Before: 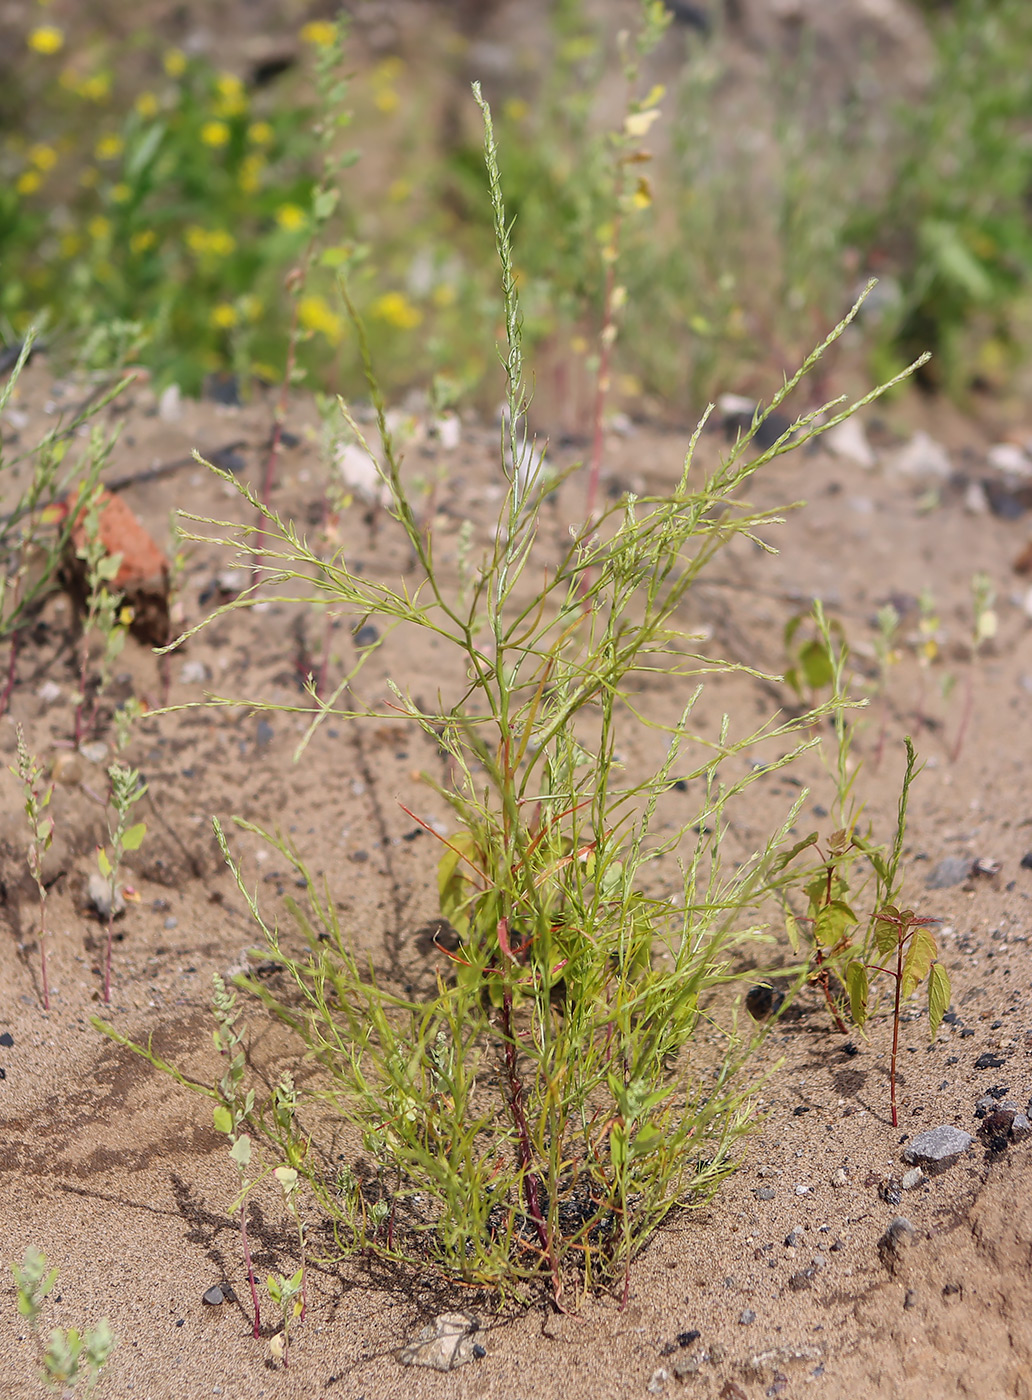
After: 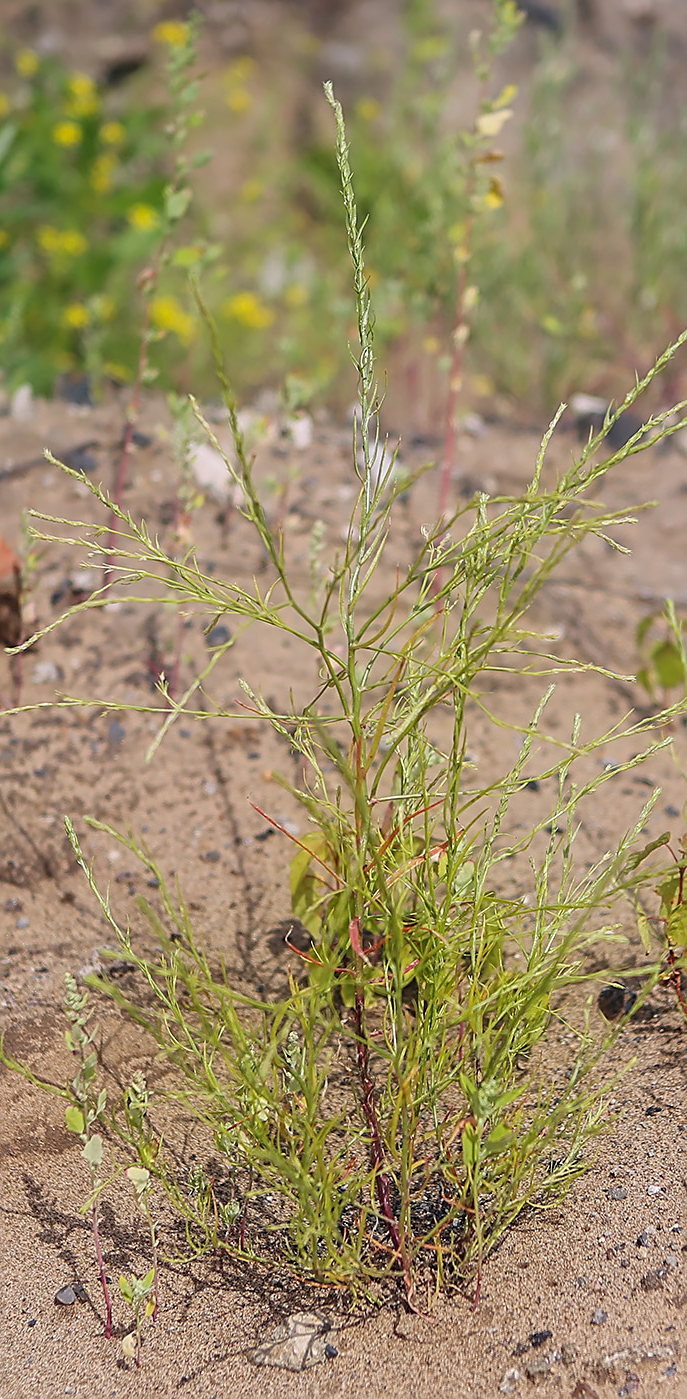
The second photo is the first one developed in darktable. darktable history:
contrast equalizer: y [[0.439, 0.44, 0.442, 0.457, 0.493, 0.498], [0.5 ×6], [0.5 ×6], [0 ×6], [0 ×6]], mix 0.59
crop and rotate: left 14.385%, right 18.948%
sharpen: on, module defaults
